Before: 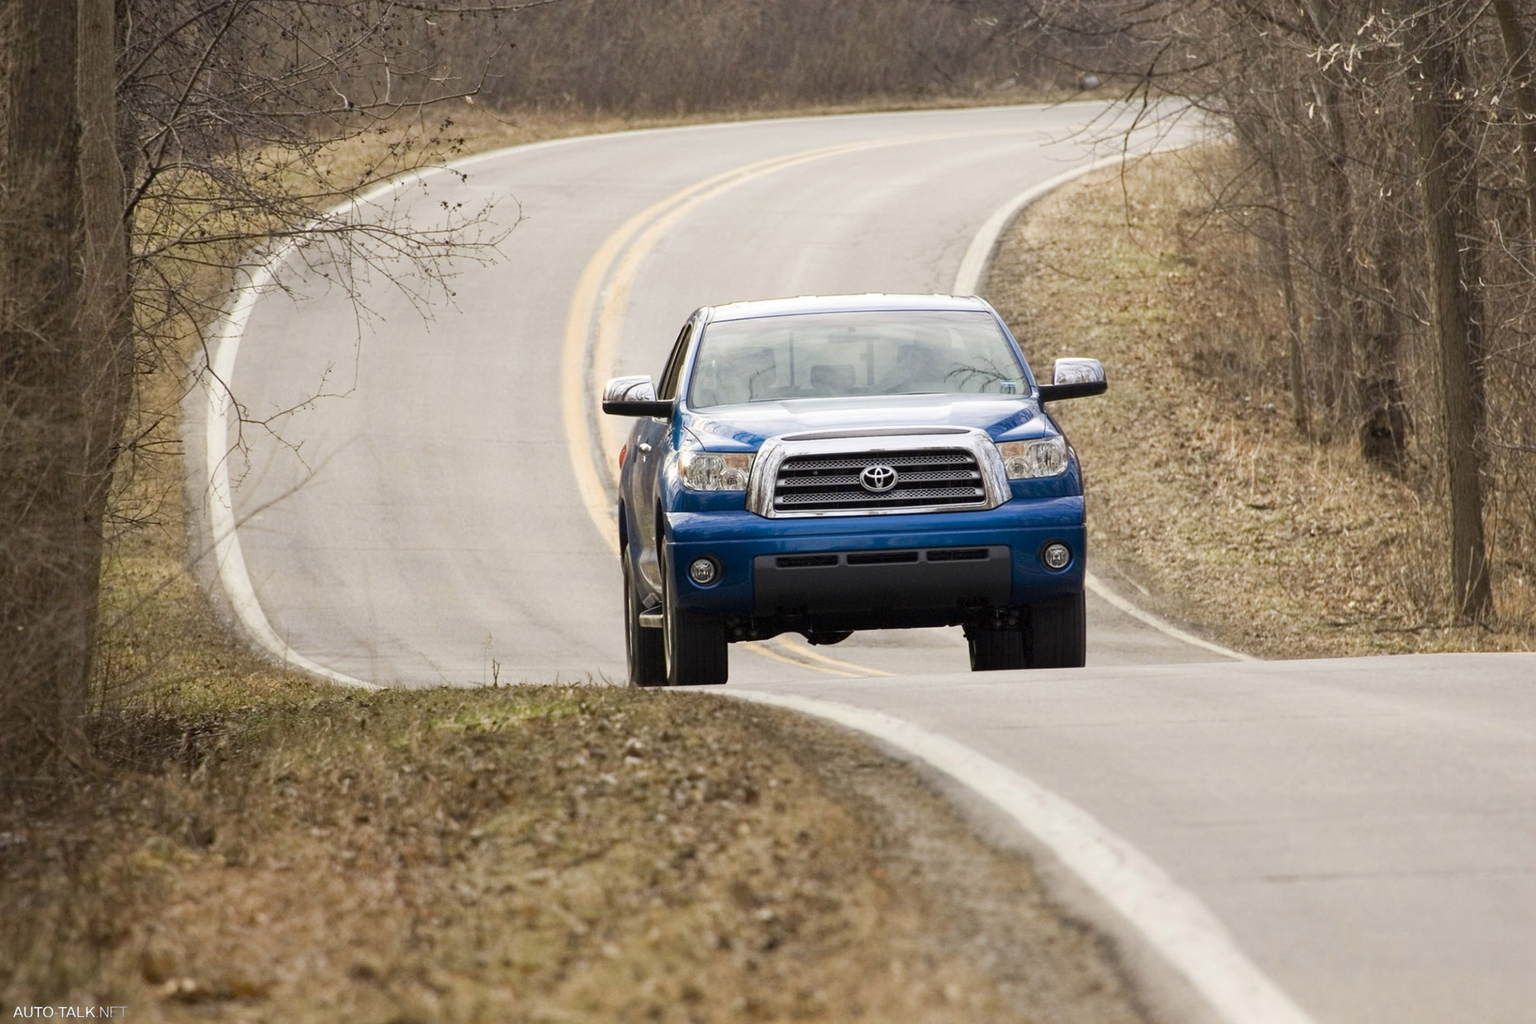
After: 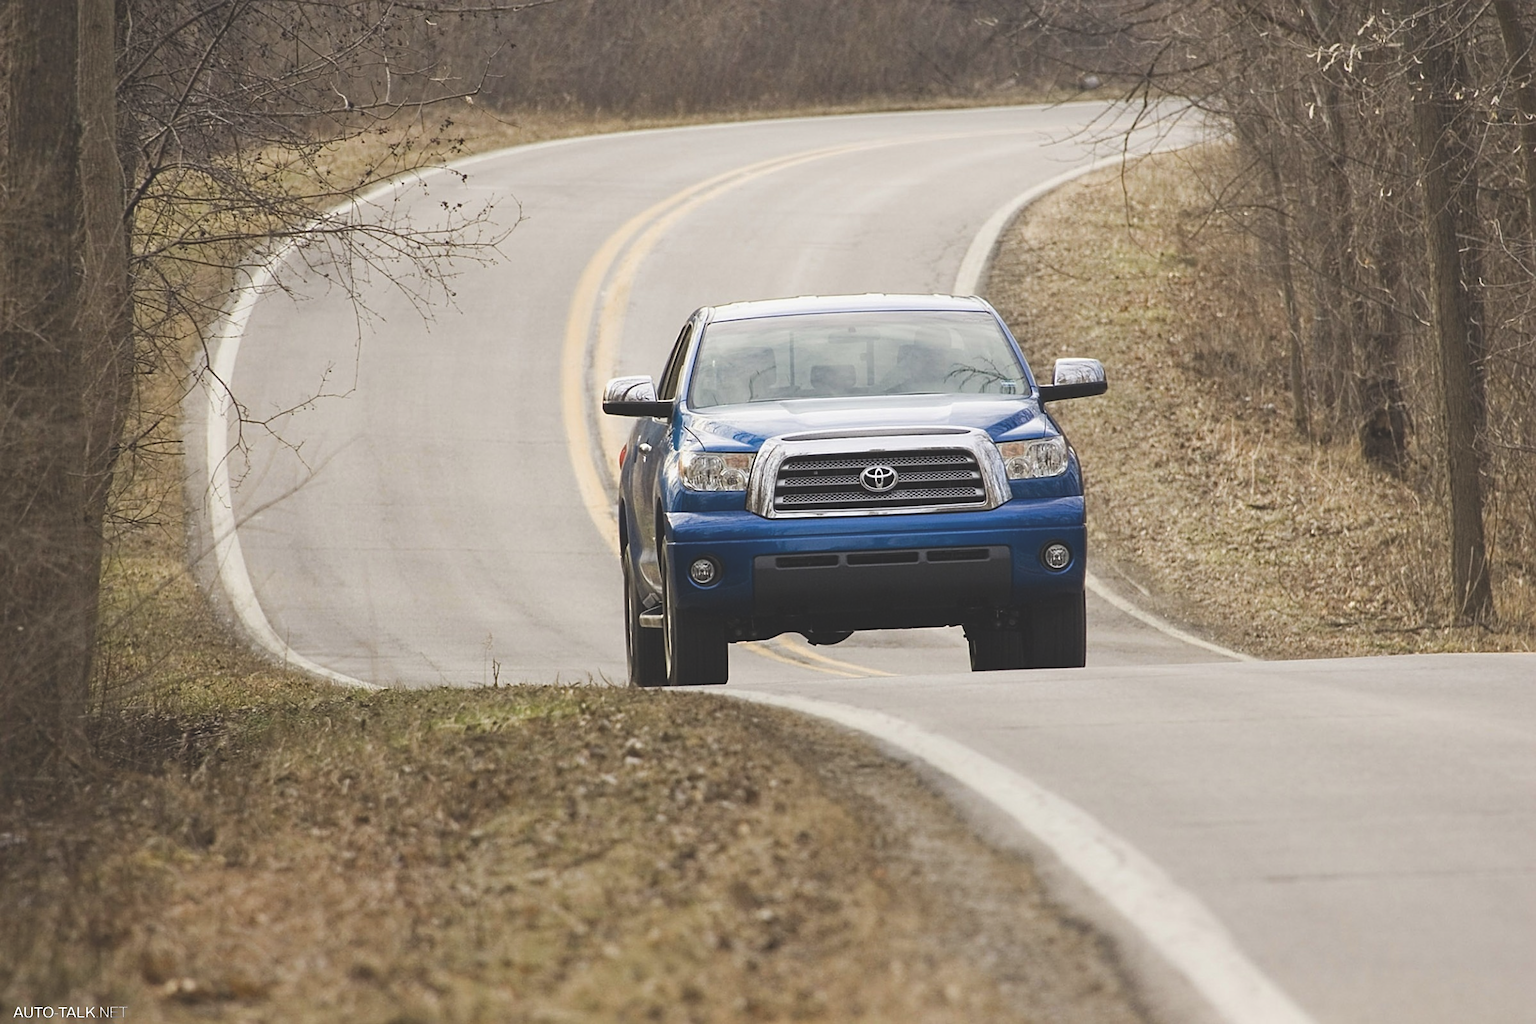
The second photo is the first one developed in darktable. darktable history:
sharpen: on, module defaults
white balance: red 1, blue 1
exposure: black level correction -0.025, exposure -0.117 EV, compensate highlight preservation false
